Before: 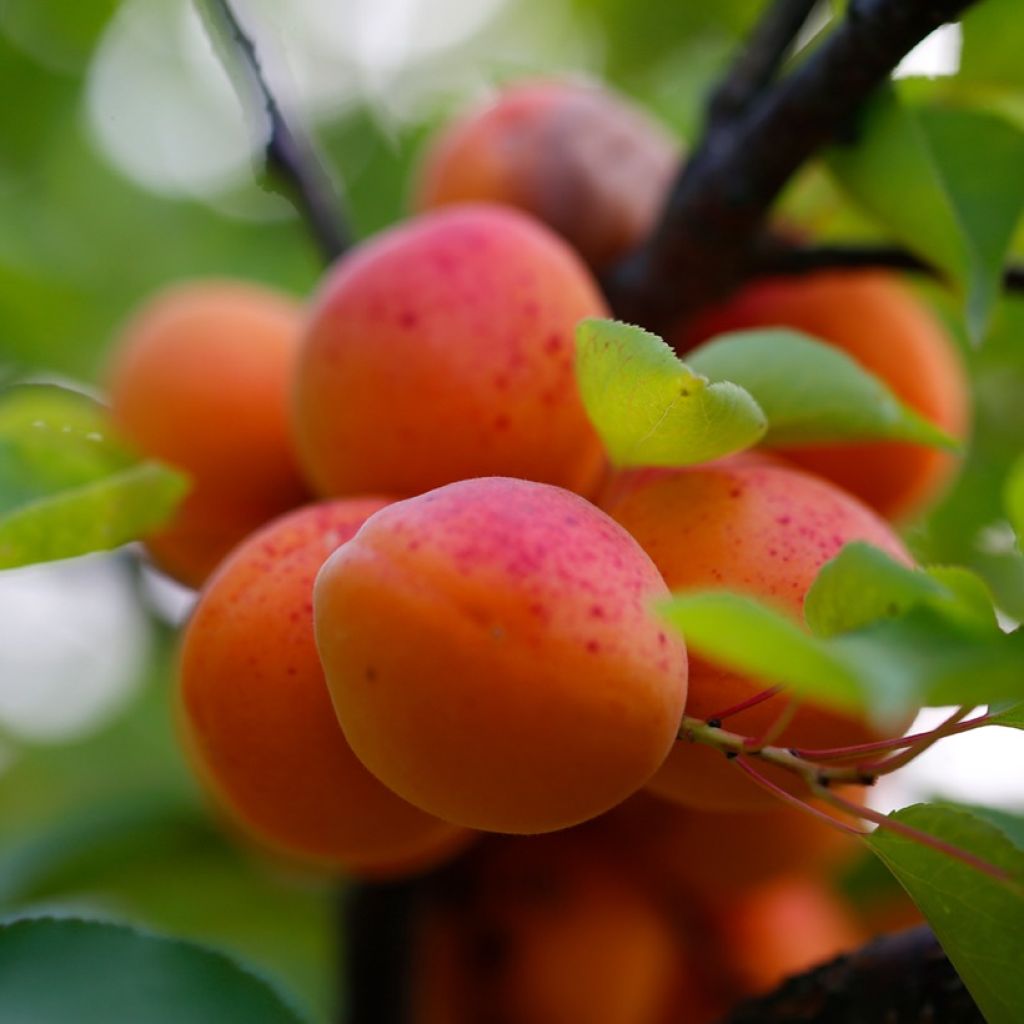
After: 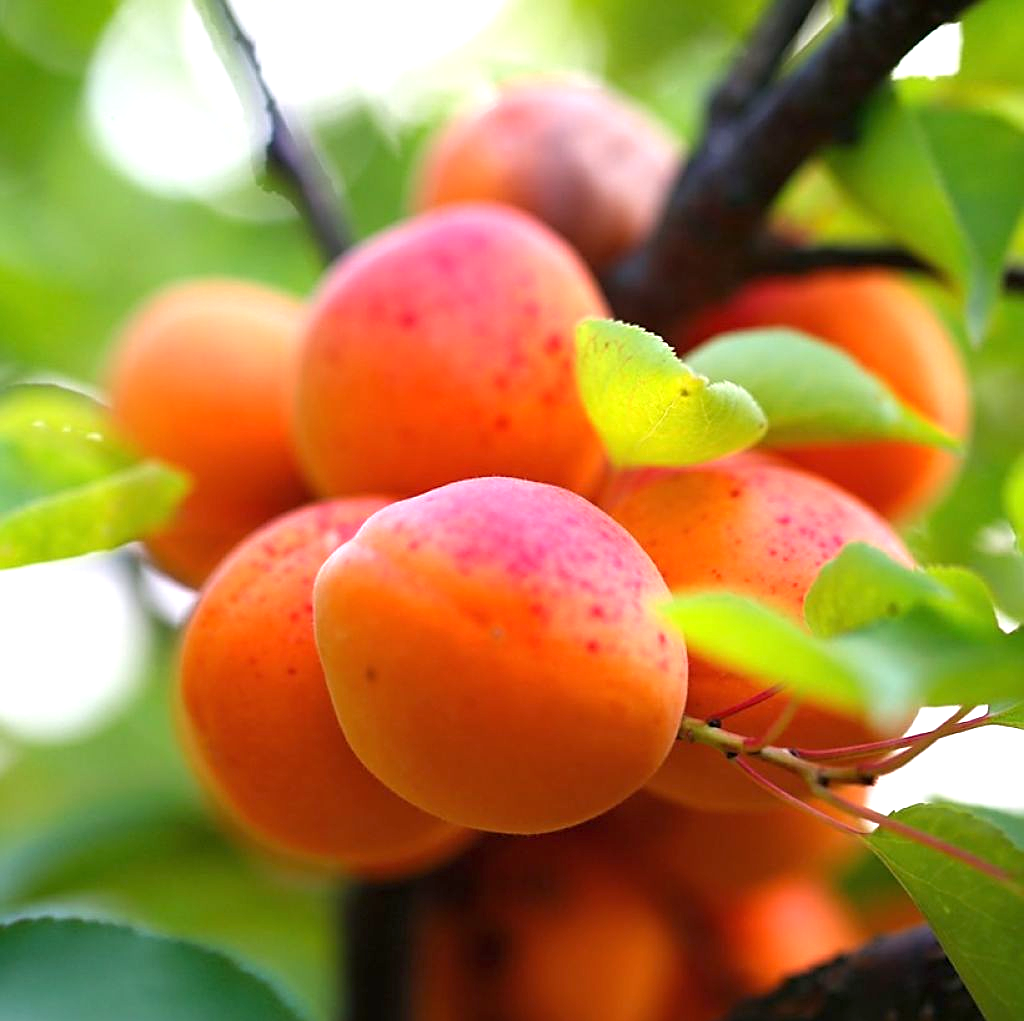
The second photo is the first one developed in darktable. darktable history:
exposure: black level correction 0, exposure 1.2 EV, compensate highlight preservation false
crop: top 0.097%, bottom 0.163%
sharpen: amount 0.497
